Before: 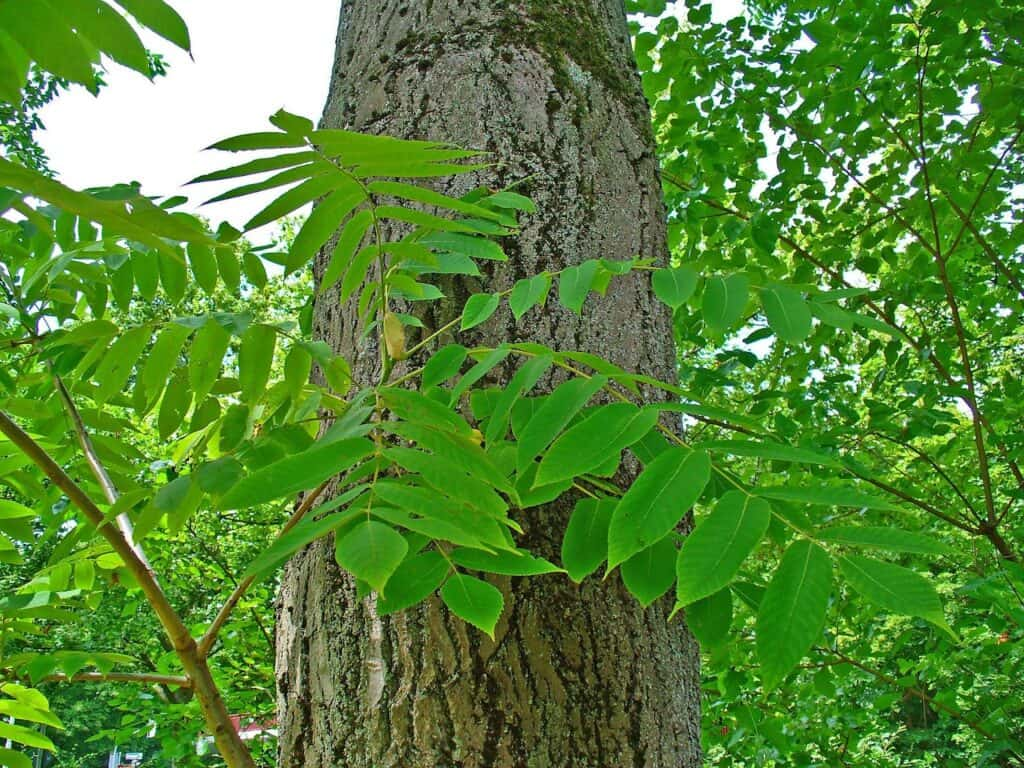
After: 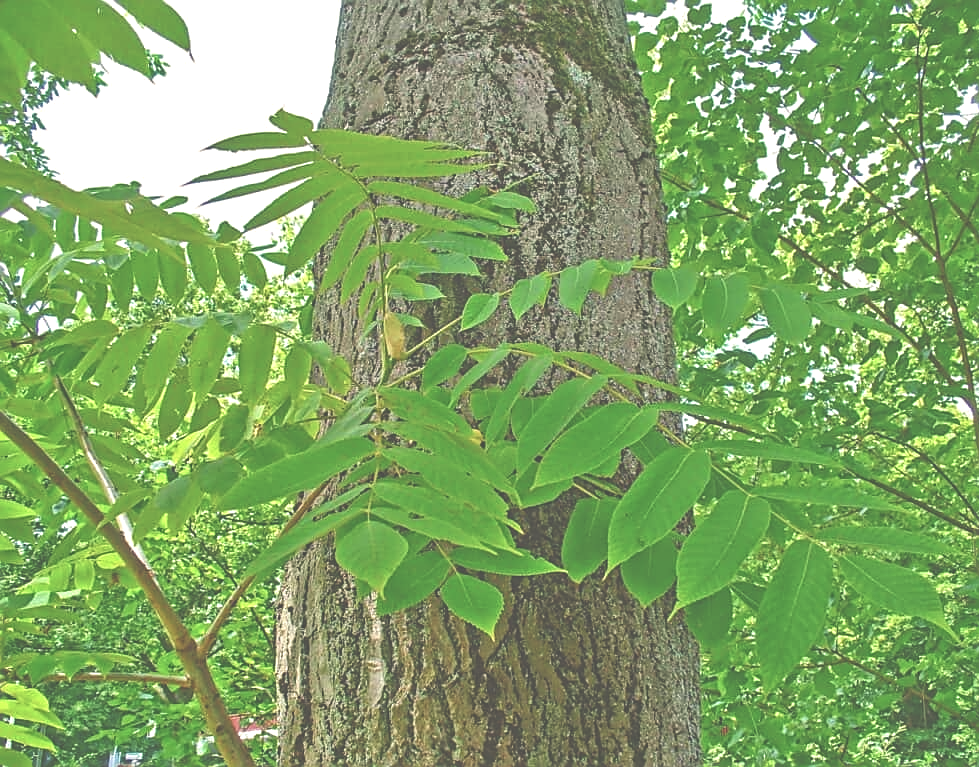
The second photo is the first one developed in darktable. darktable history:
crop: right 4.385%, bottom 0.035%
exposure: black level correction -0.07, exposure 0.503 EV, compensate highlight preservation false
local contrast: on, module defaults
sharpen: on, module defaults
color balance rgb: highlights gain › chroma 2.047%, highlights gain › hue 71.52°, perceptual saturation grading › global saturation 20%, perceptual saturation grading › highlights -25.761%, perceptual saturation grading › shadows 26.061%, contrast -10.245%
